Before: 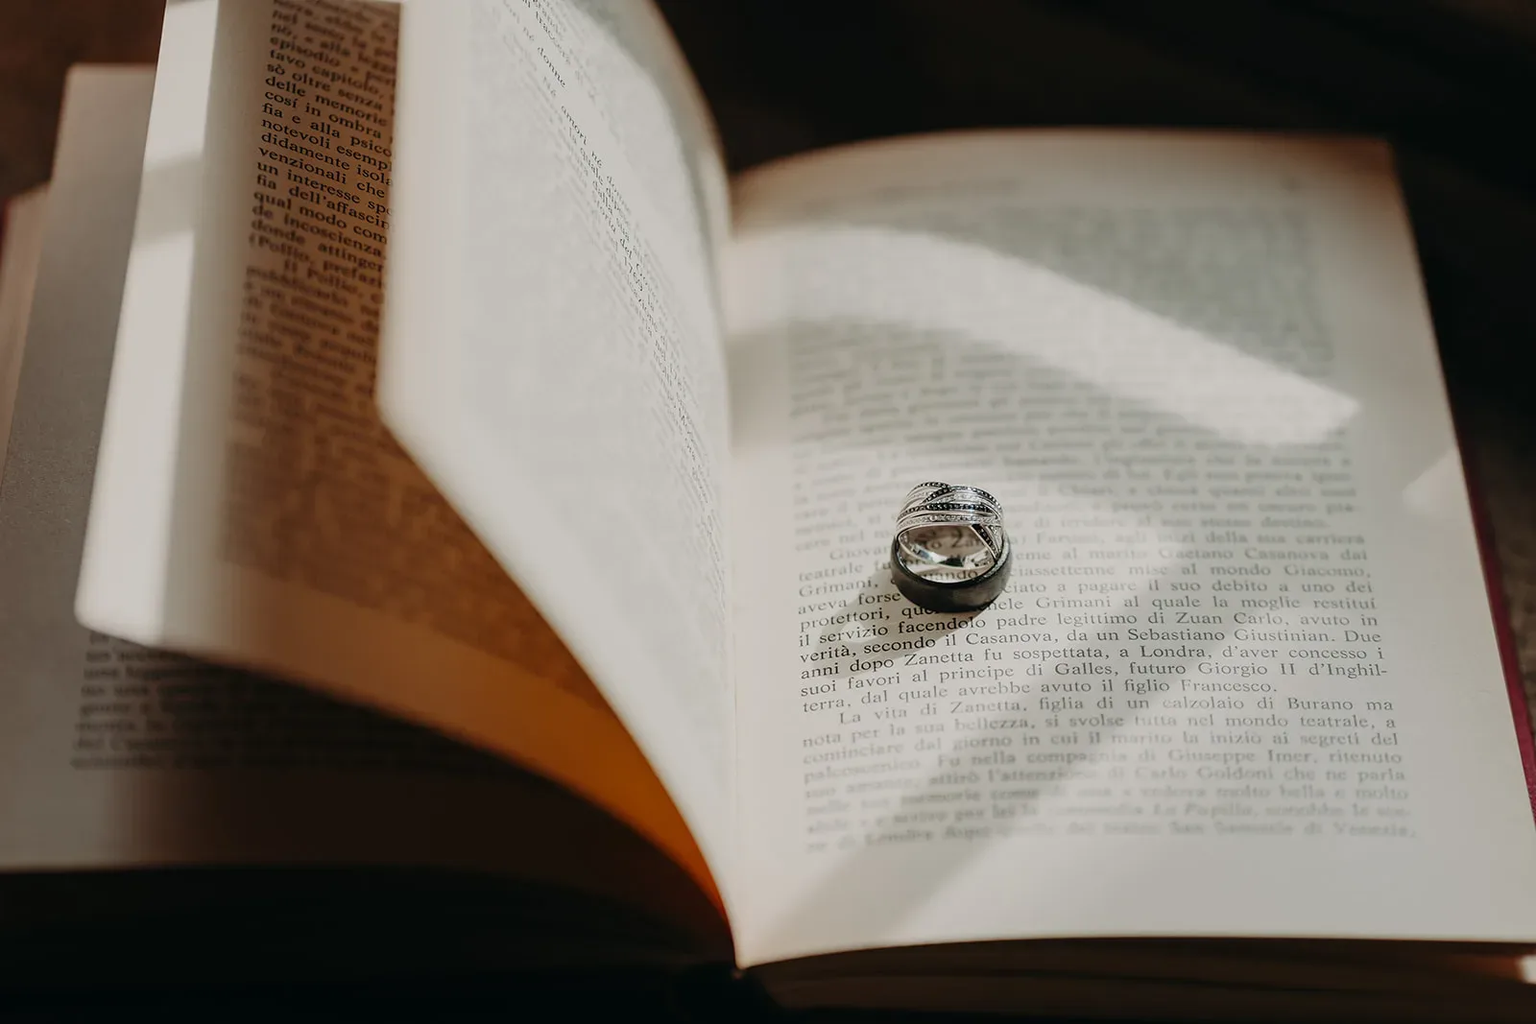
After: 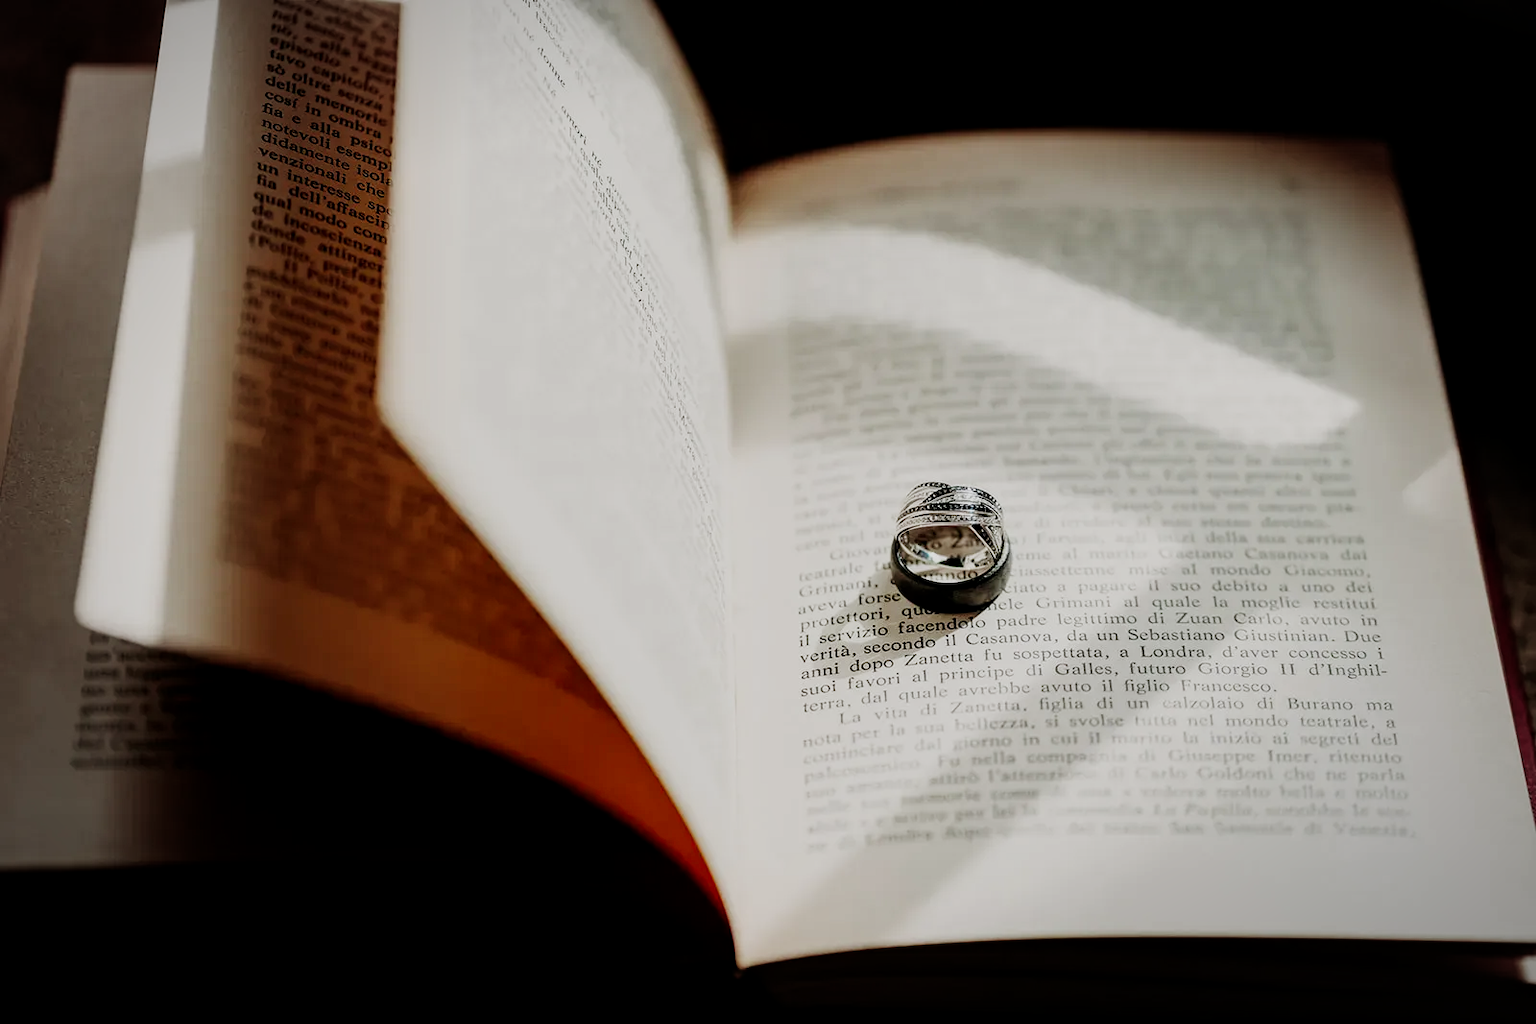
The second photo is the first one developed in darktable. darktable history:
vignetting: fall-off radius 60%, automatic ratio true
color zones: curves: ch0 [(0.25, 0.5) (0.423, 0.5) (0.443, 0.5) (0.521, 0.756) (0.568, 0.5) (0.576, 0.5) (0.75, 0.5)]; ch1 [(0.25, 0.5) (0.423, 0.5) (0.443, 0.5) (0.539, 0.873) (0.624, 0.565) (0.631, 0.5) (0.75, 0.5)]
sigmoid: contrast 1.8, skew -0.2, preserve hue 0%, red attenuation 0.1, red rotation 0.035, green attenuation 0.1, green rotation -0.017, blue attenuation 0.15, blue rotation -0.052, base primaries Rec2020
local contrast: highlights 100%, shadows 100%, detail 120%, midtone range 0.2
